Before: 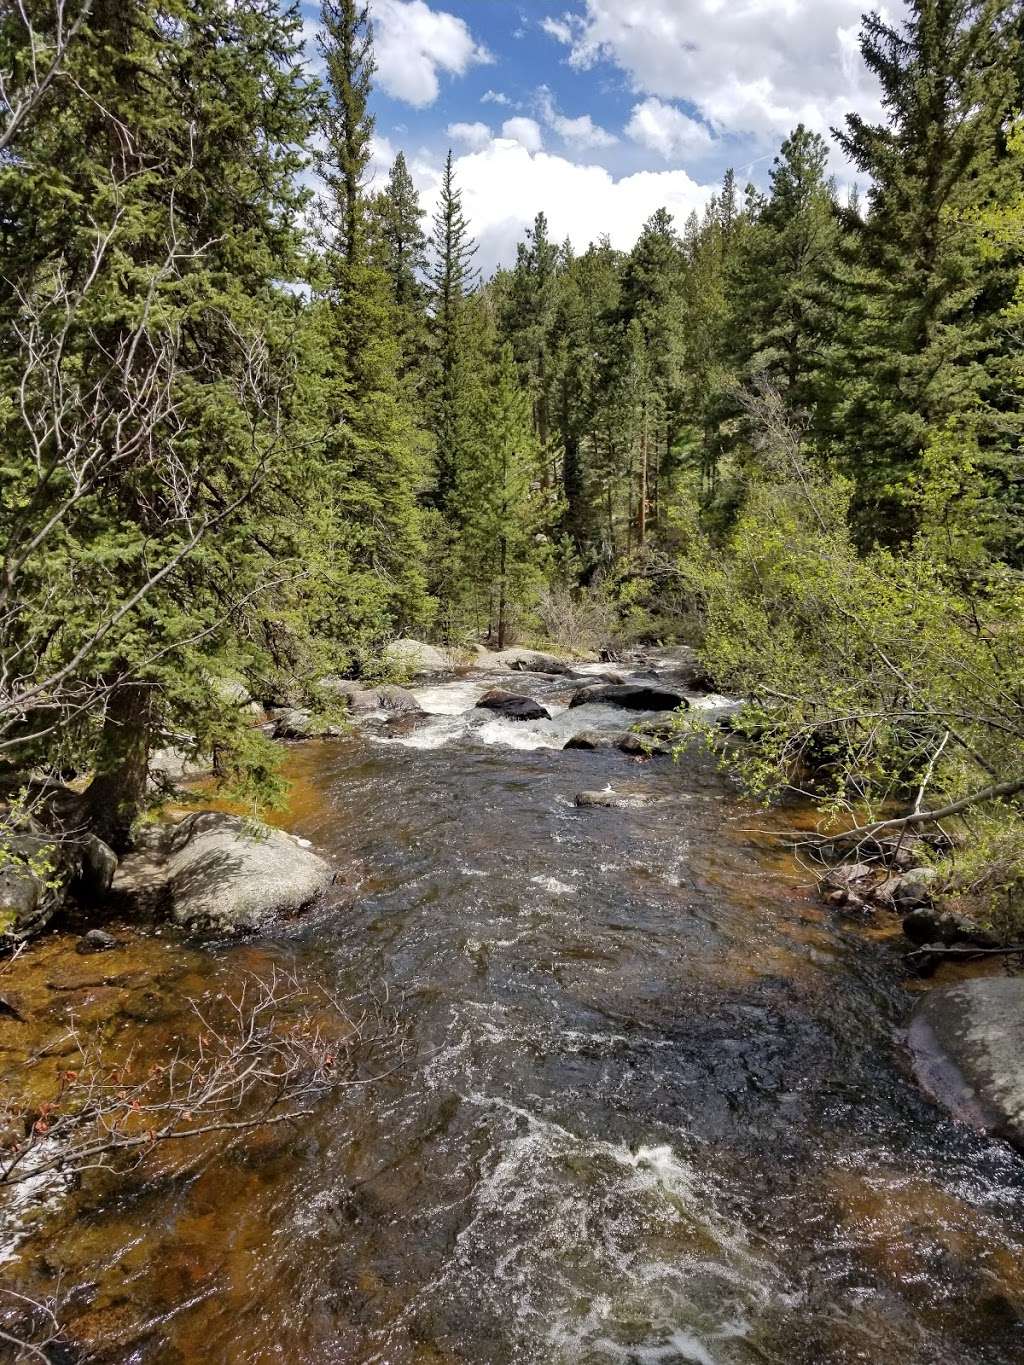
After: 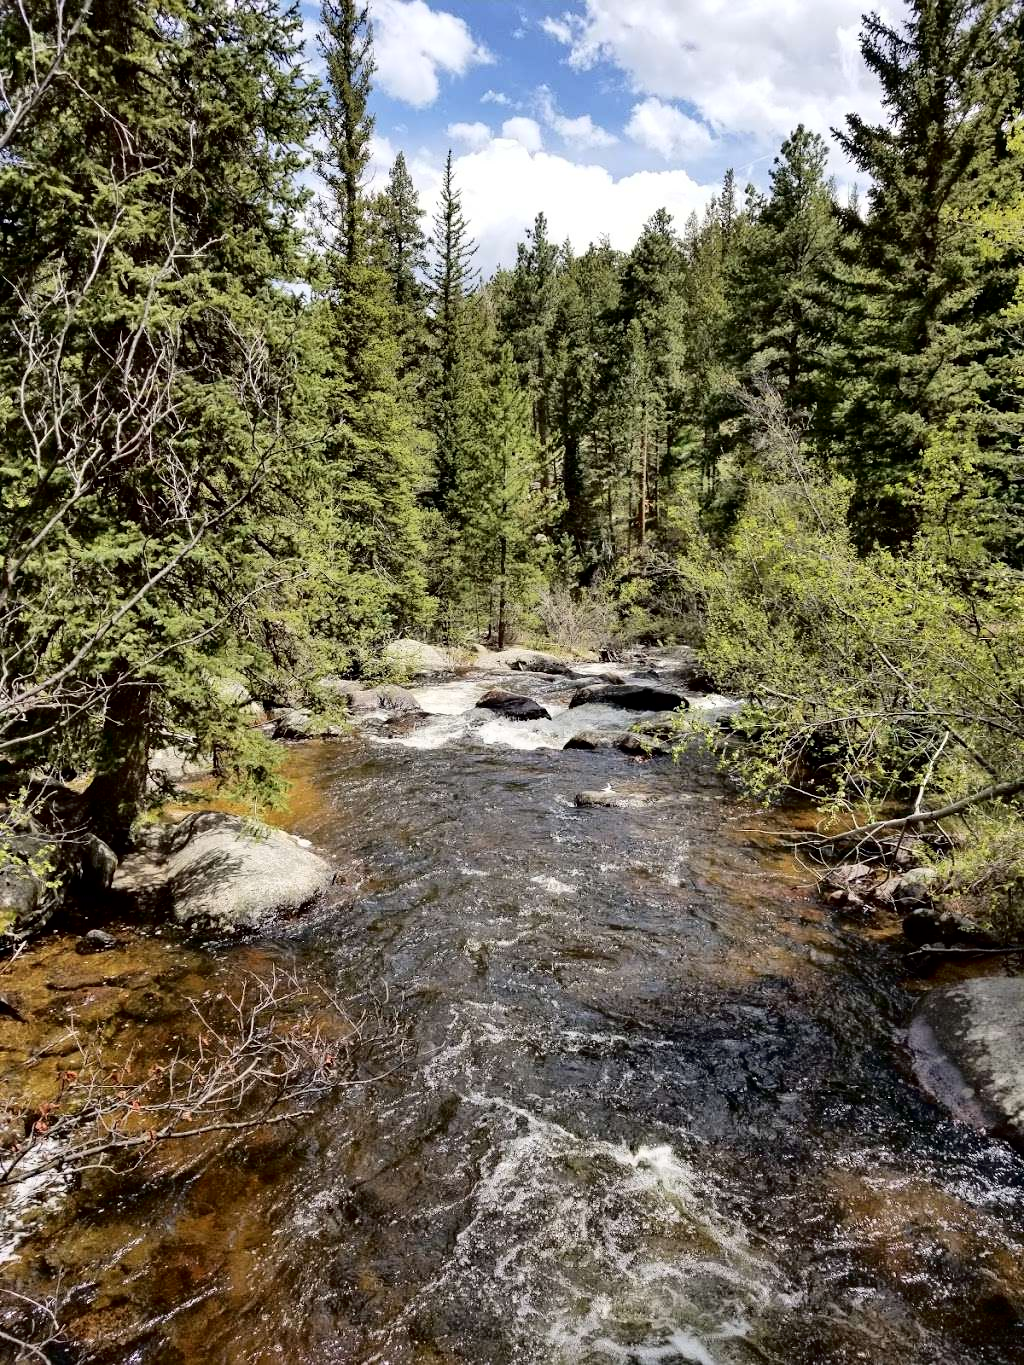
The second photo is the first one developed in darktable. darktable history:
tone curve: curves: ch0 [(0, 0) (0.003, 0) (0.011, 0.001) (0.025, 0.003) (0.044, 0.005) (0.069, 0.013) (0.1, 0.024) (0.136, 0.04) (0.177, 0.087) (0.224, 0.148) (0.277, 0.238) (0.335, 0.335) (0.399, 0.43) (0.468, 0.524) (0.543, 0.621) (0.623, 0.712) (0.709, 0.788) (0.801, 0.867) (0.898, 0.947) (1, 1)], color space Lab, independent channels, preserve colors none
